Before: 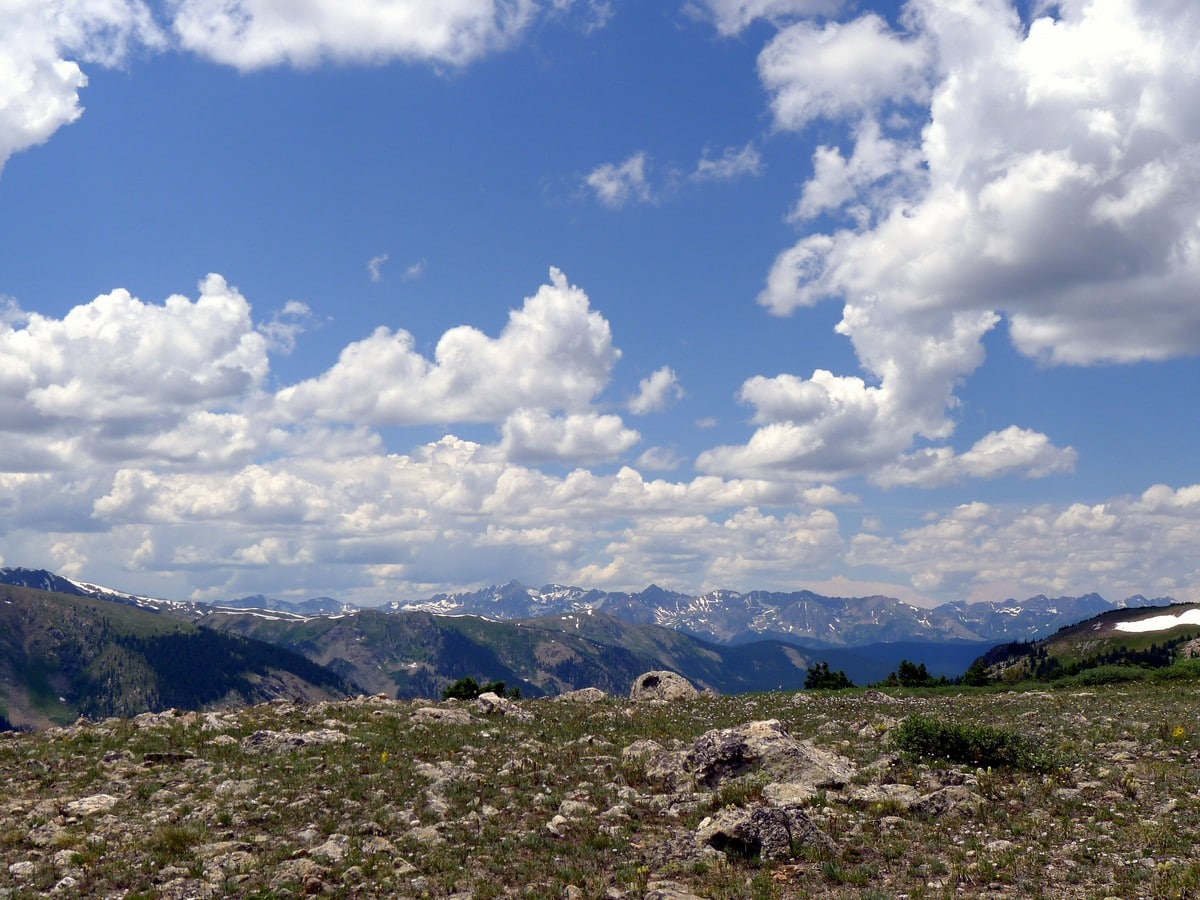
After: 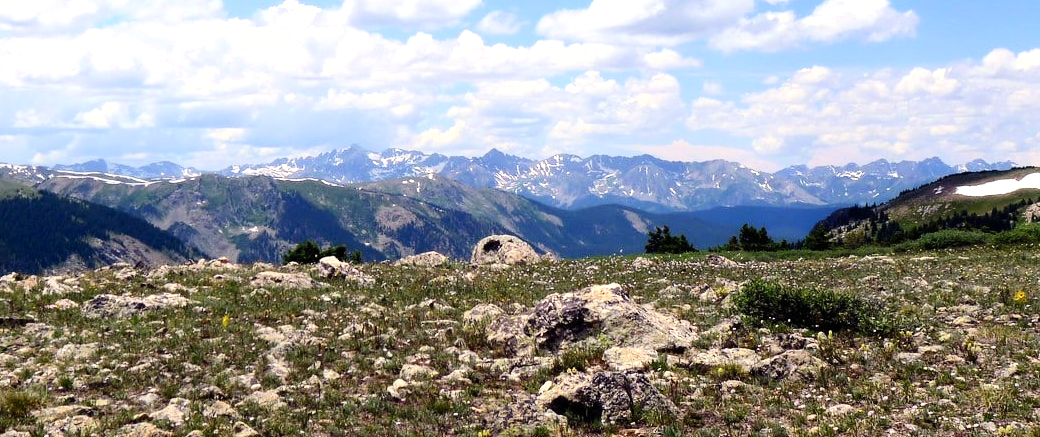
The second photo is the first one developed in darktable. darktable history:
crop and rotate: left 13.27%, top 48.542%, bottom 2.825%
tone equalizer: -8 EV -0.724 EV, -7 EV -0.718 EV, -6 EV -0.64 EV, -5 EV -0.367 EV, -3 EV 0.402 EV, -2 EV 0.6 EV, -1 EV 0.678 EV, +0 EV 0.758 EV
contrast brightness saturation: contrast 0.202, brightness 0.149, saturation 0.139
